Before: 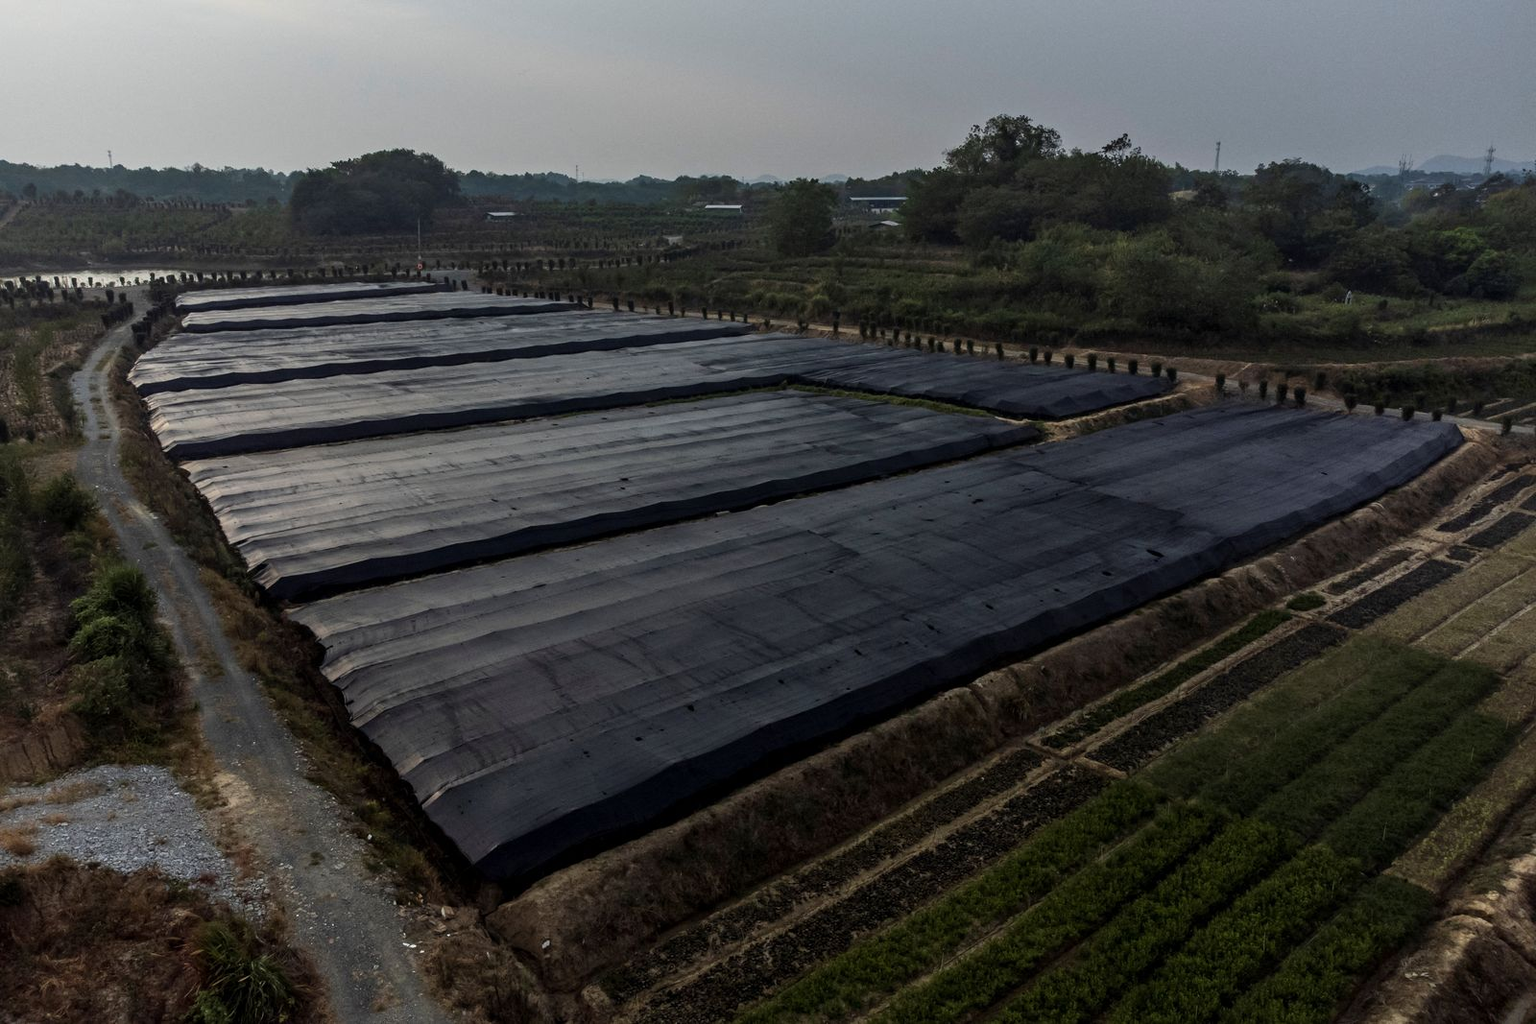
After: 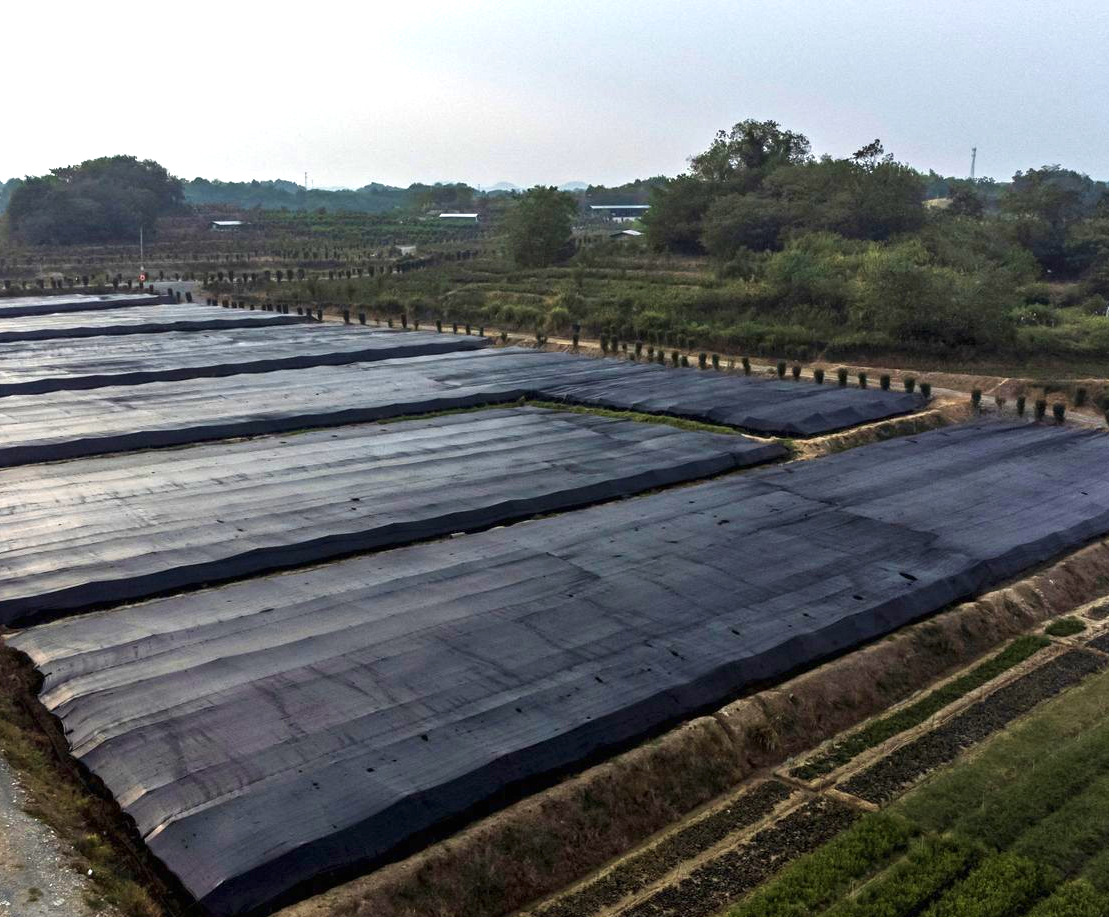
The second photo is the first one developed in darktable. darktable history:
exposure: black level correction 0, exposure 1.45 EV, compensate exposure bias true, compensate highlight preservation false
velvia: strength 21.76%
crop: left 18.479%, right 12.2%, bottom 13.971%
